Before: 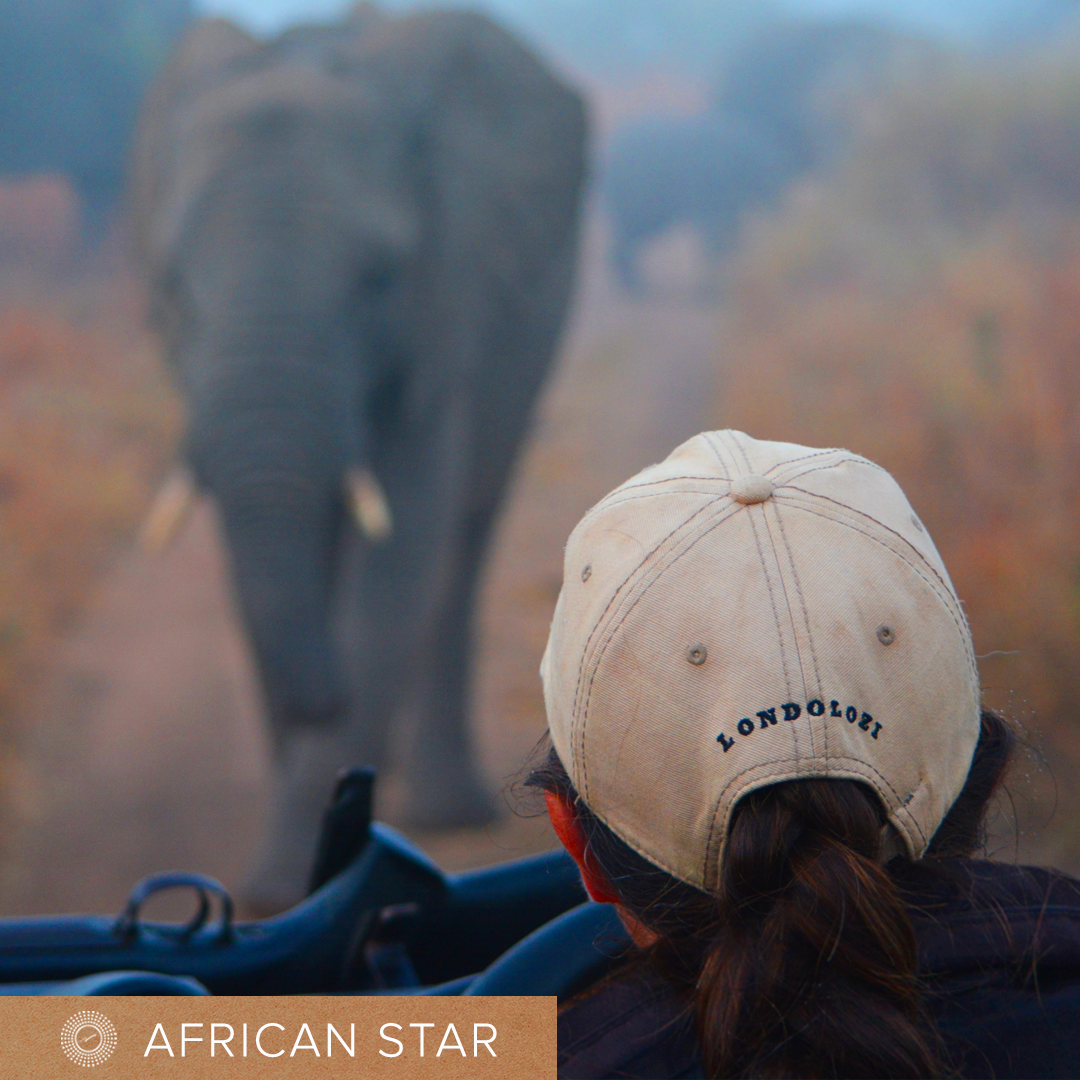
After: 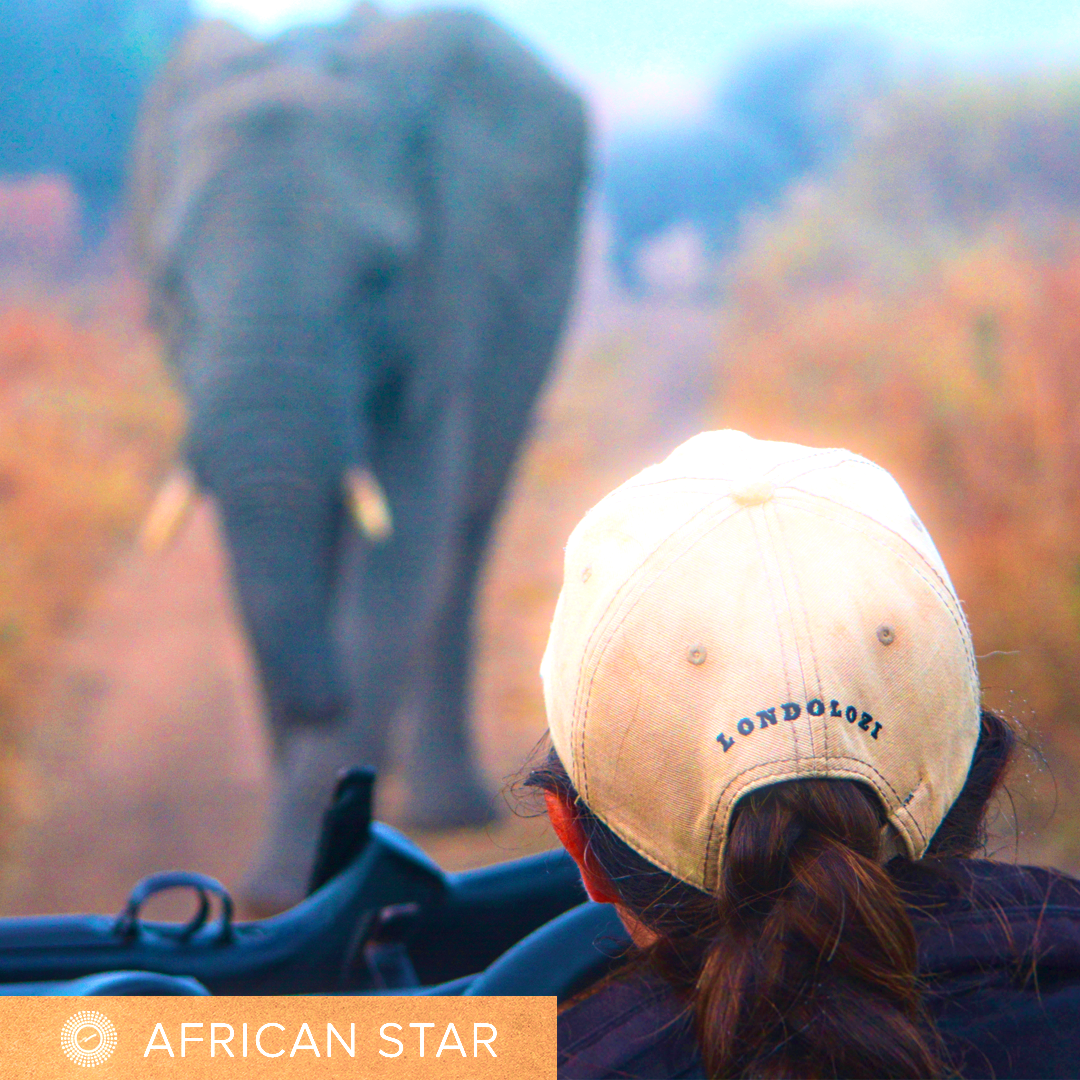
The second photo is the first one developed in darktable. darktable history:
velvia: strength 74%
bloom: size 5%, threshold 95%, strength 15%
exposure: black level correction 0, exposure 1 EV, compensate exposure bias true, compensate highlight preservation false
local contrast: on, module defaults
